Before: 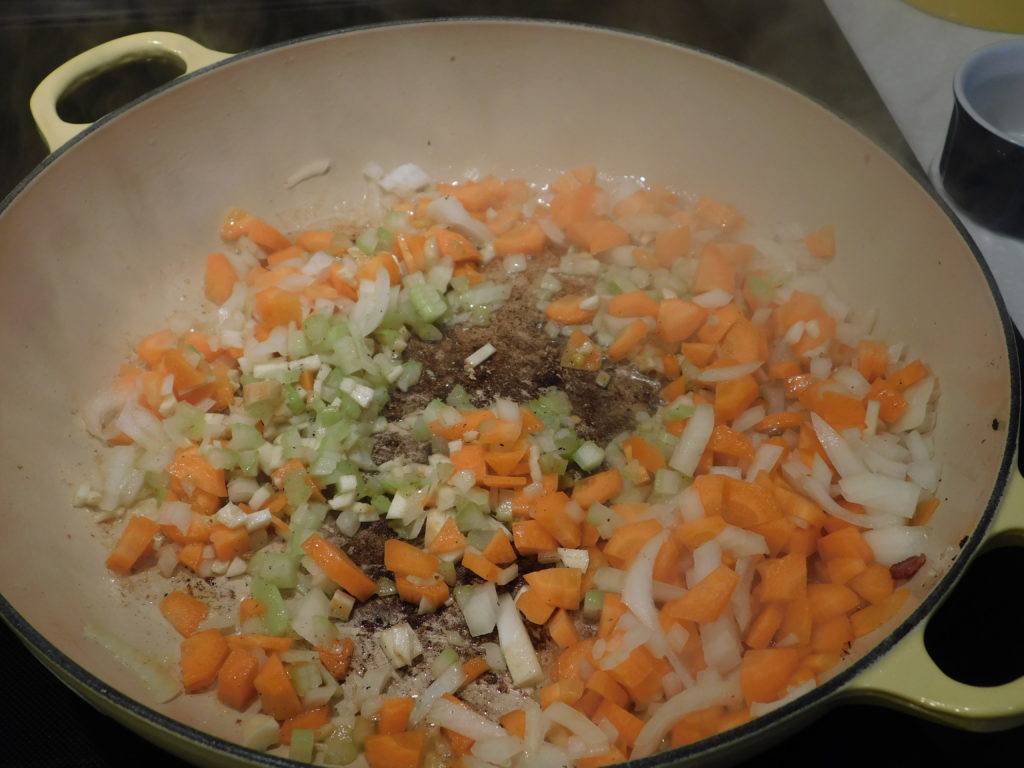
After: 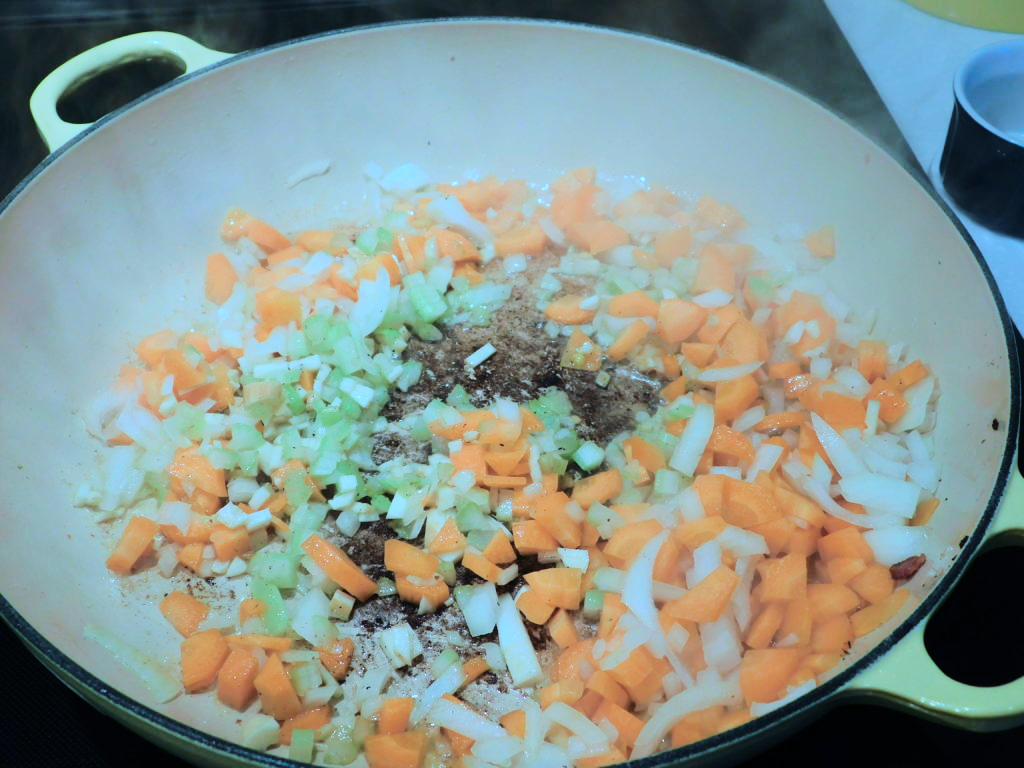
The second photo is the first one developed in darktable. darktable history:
color calibration: illuminant custom, x 0.432, y 0.394, temperature 3059.81 K
tone equalizer: -7 EV 0.153 EV, -6 EV 0.589 EV, -5 EV 1.16 EV, -4 EV 1.29 EV, -3 EV 1.12 EV, -2 EV 0.6 EV, -1 EV 0.147 EV, edges refinement/feathering 500, mask exposure compensation -1.57 EV, preserve details no
